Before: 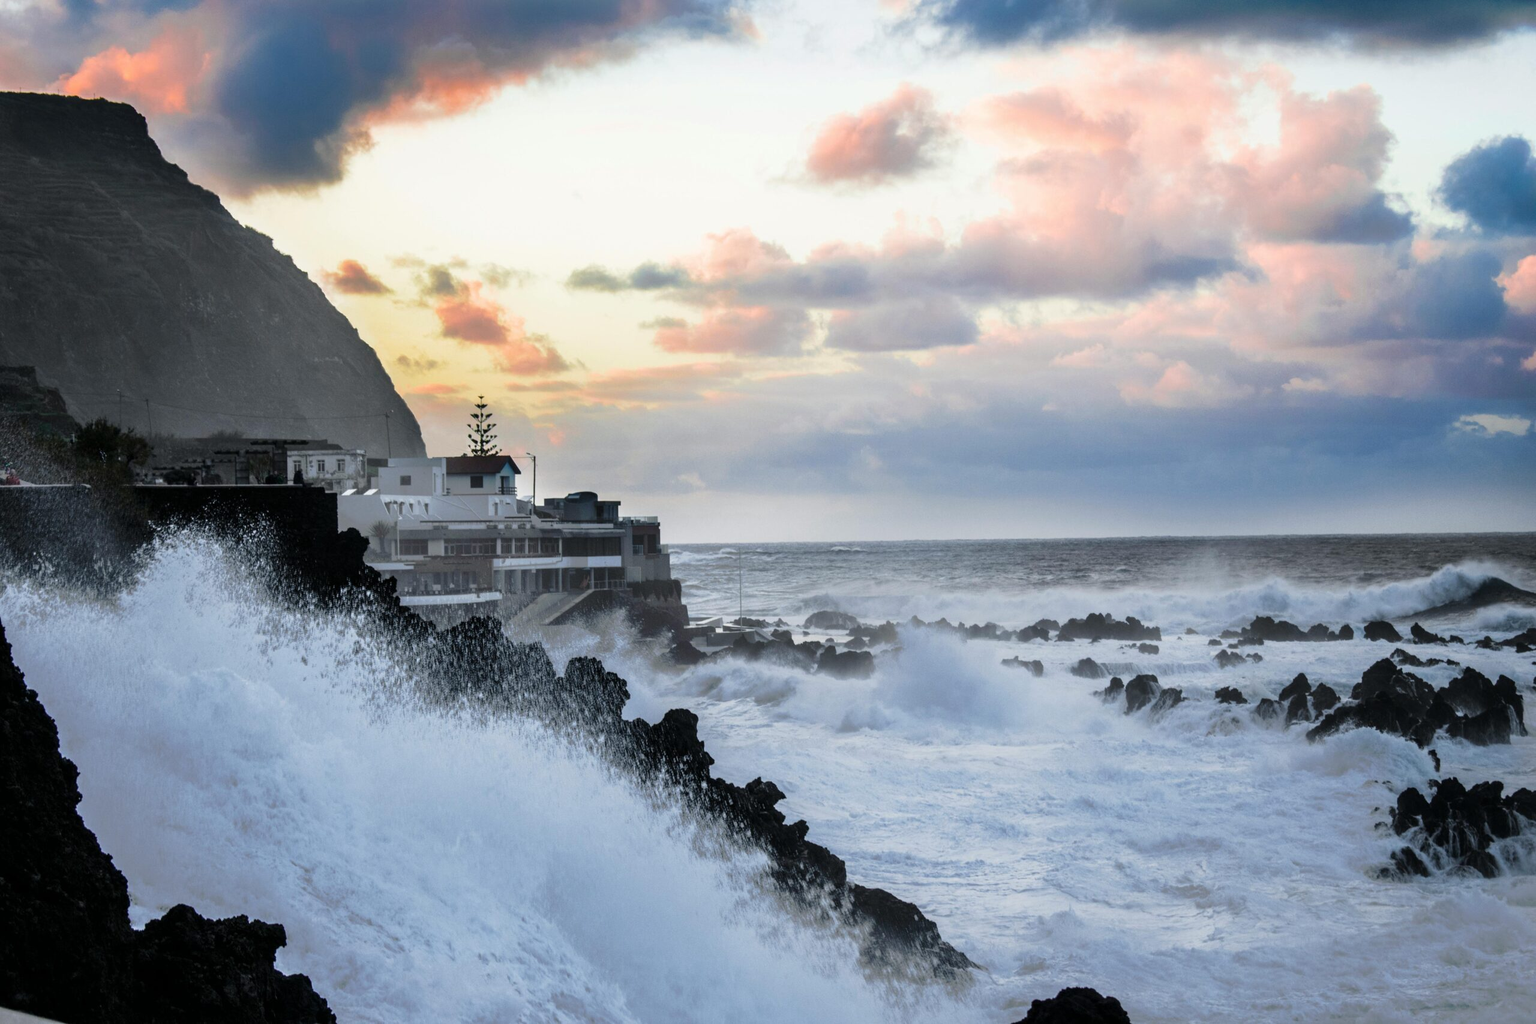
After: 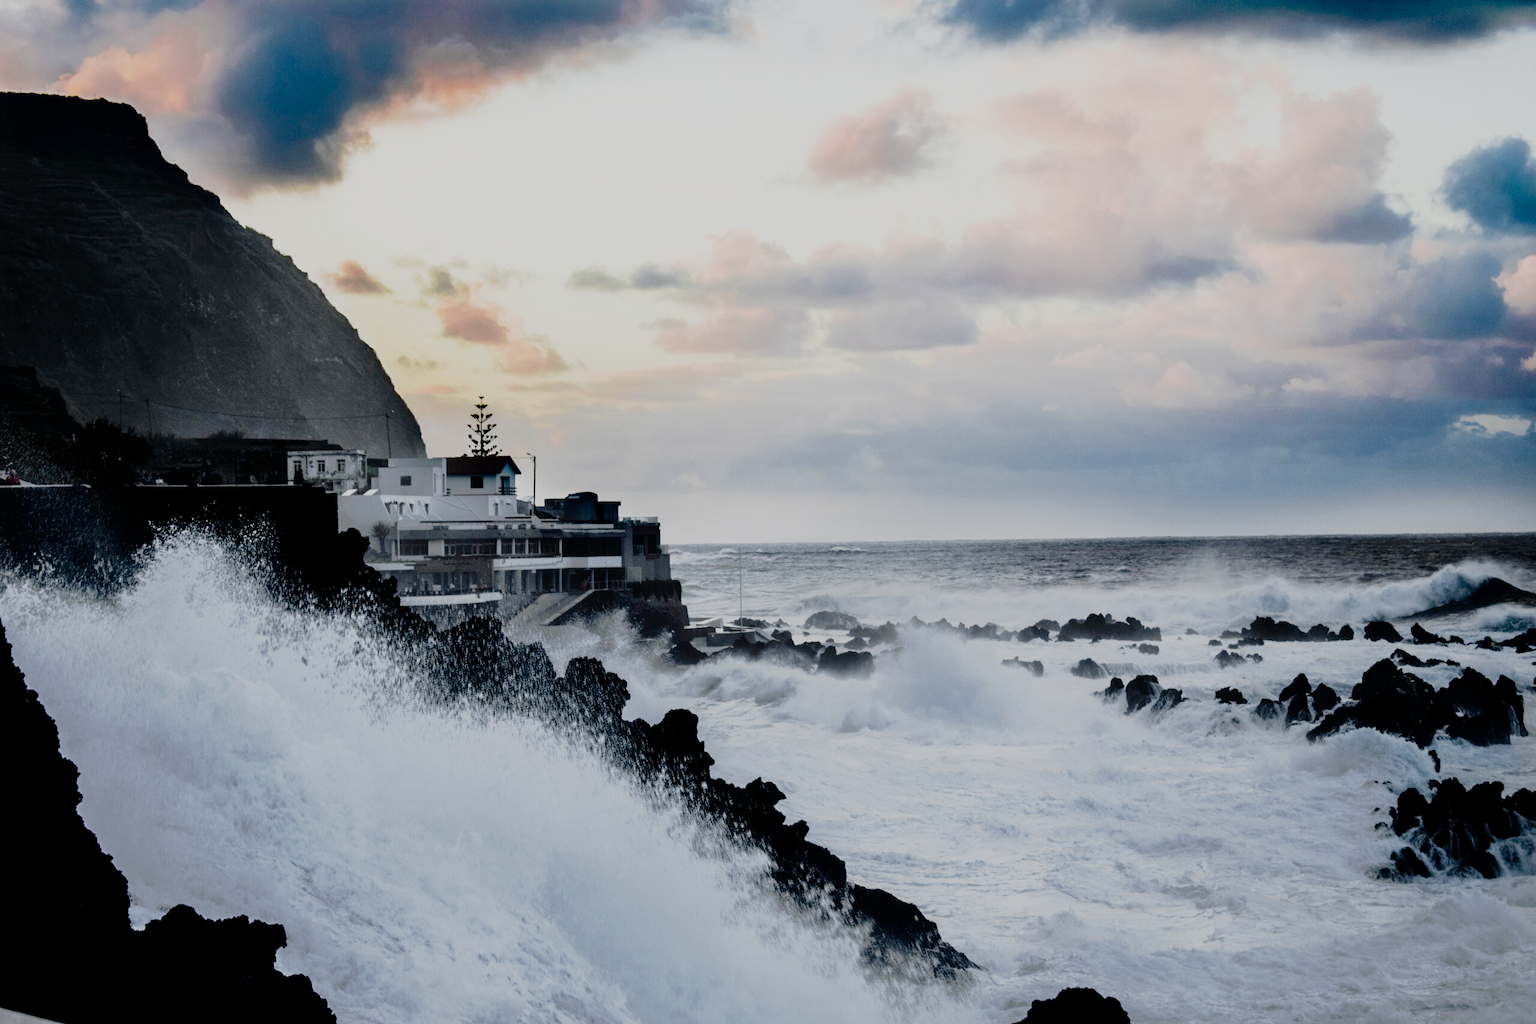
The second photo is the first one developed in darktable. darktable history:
tone curve: curves: ch0 [(0, 0) (0.003, 0) (0.011, 0.001) (0.025, 0.003) (0.044, 0.005) (0.069, 0.013) (0.1, 0.024) (0.136, 0.04) (0.177, 0.087) (0.224, 0.148) (0.277, 0.238) (0.335, 0.335) (0.399, 0.43) (0.468, 0.524) (0.543, 0.621) (0.623, 0.712) (0.709, 0.788) (0.801, 0.867) (0.898, 0.947) (1, 1)], preserve colors none
filmic rgb: white relative exposure 8 EV, threshold 3 EV, structure ↔ texture 100%, target black luminance 0%, hardness 2.44, latitude 76.53%, contrast 0.562, shadows ↔ highlights balance 0%, preserve chrominance no, color science v4 (2020), iterations of high-quality reconstruction 10, type of noise poissonian, enable highlight reconstruction true
contrast brightness saturation: contrast 0.32, brightness -0.08, saturation 0.17
